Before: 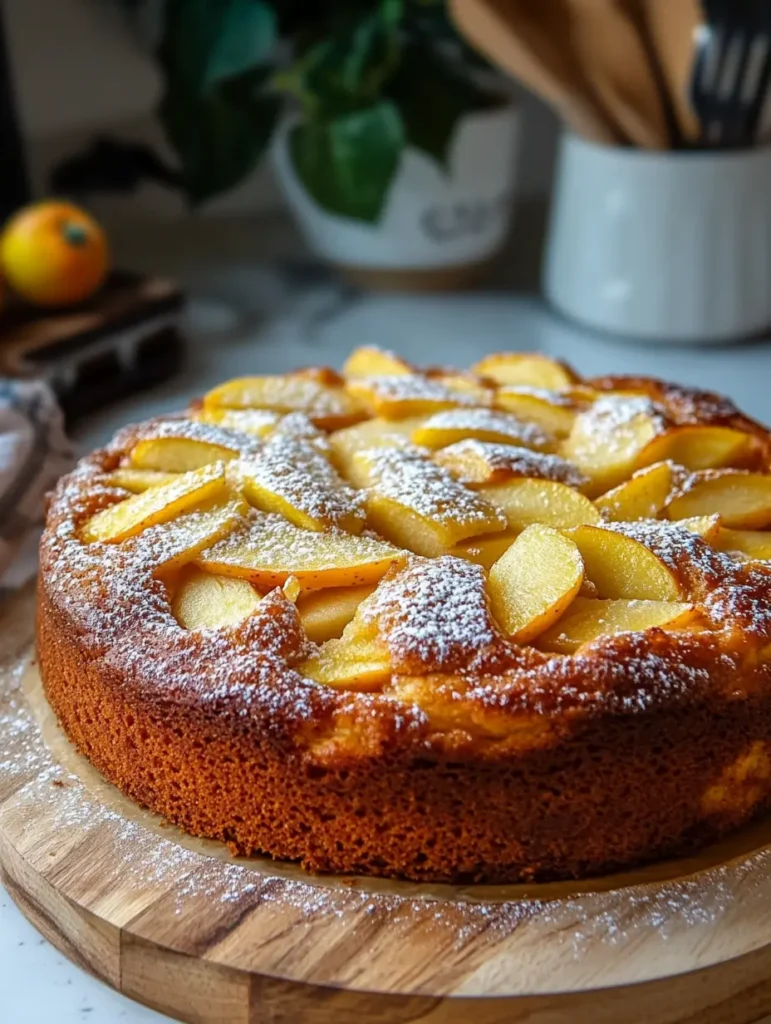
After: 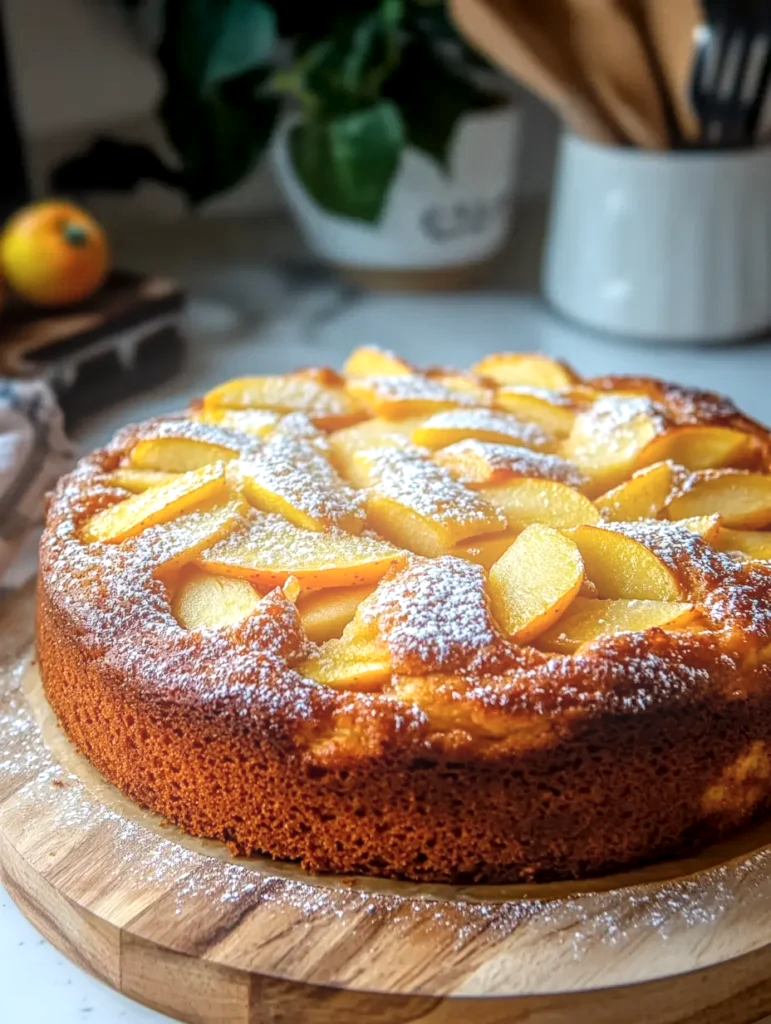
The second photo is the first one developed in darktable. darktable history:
bloom: on, module defaults
local contrast: highlights 61%, detail 143%, midtone range 0.428
